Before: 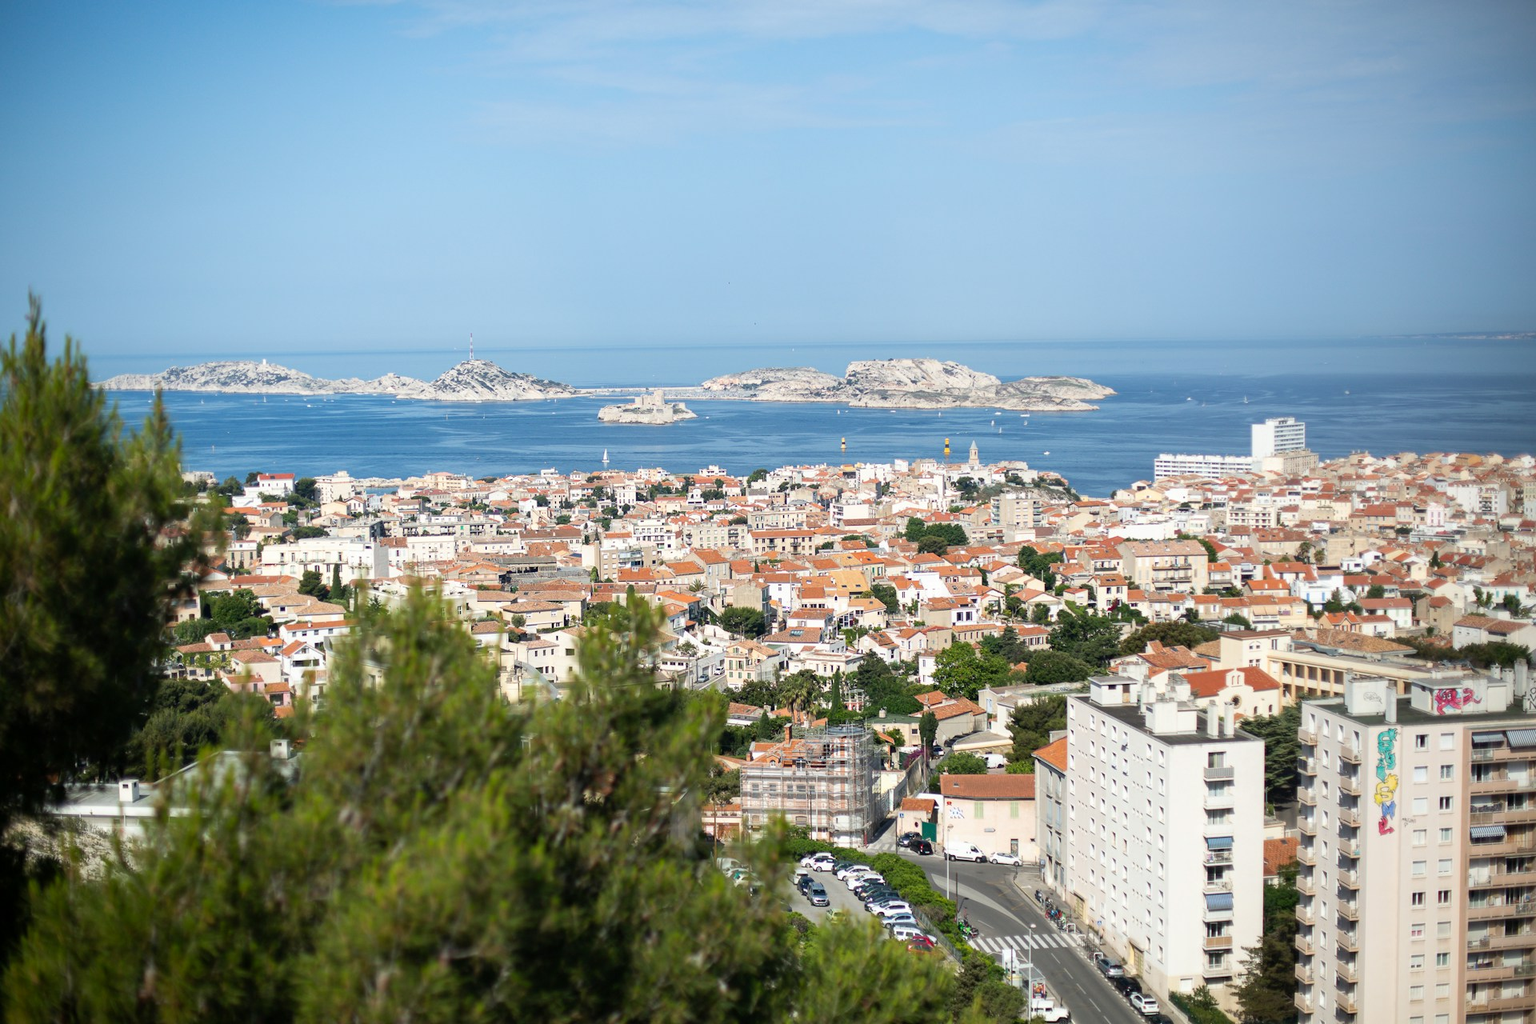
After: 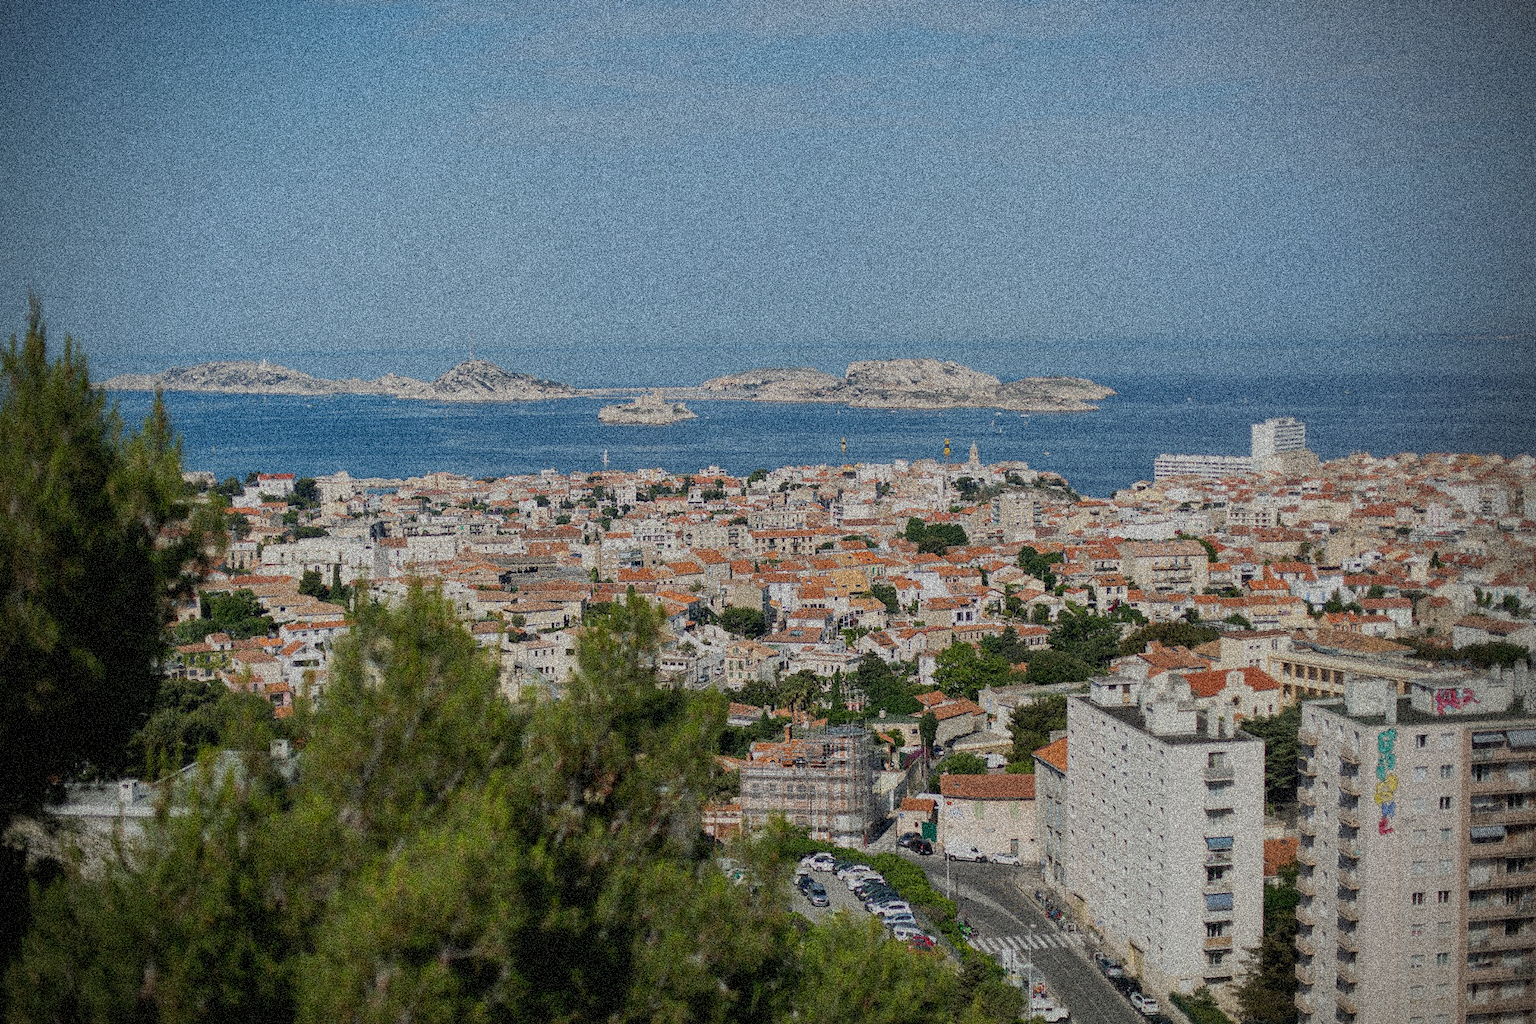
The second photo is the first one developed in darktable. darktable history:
shadows and highlights: shadows 40, highlights -60
vignetting: fall-off radius 60.92%
grain: coarseness 3.75 ISO, strength 100%, mid-tones bias 0%
exposure: exposure -1 EV, compensate highlight preservation false
